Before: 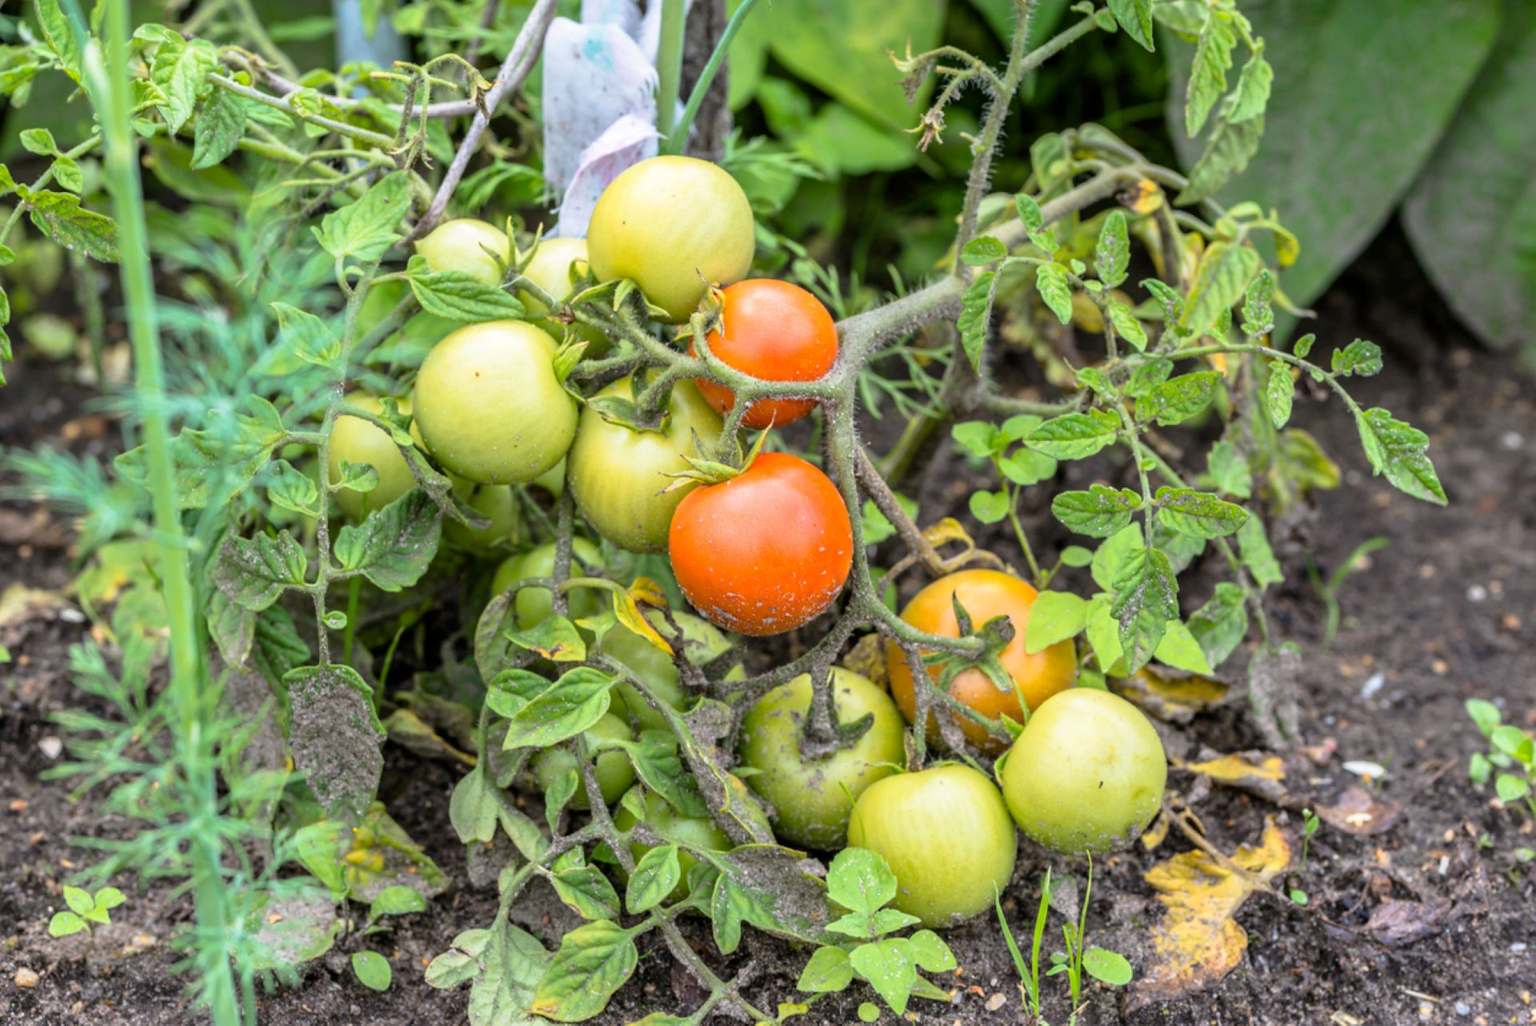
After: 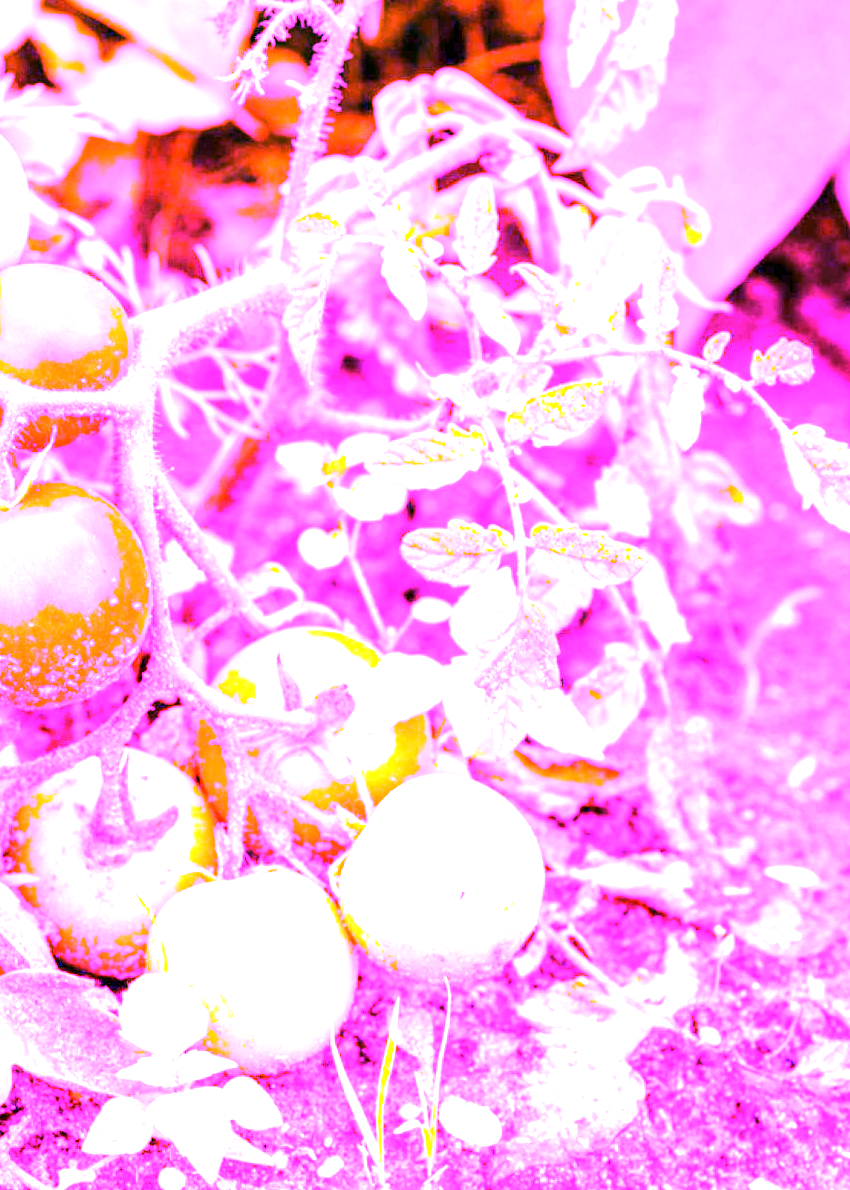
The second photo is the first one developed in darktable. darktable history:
white balance: red 8, blue 8
crop: left 47.628%, top 6.643%, right 7.874%
exposure: black level correction 0, exposure 1.3 EV, compensate exposure bias true, compensate highlight preservation false
